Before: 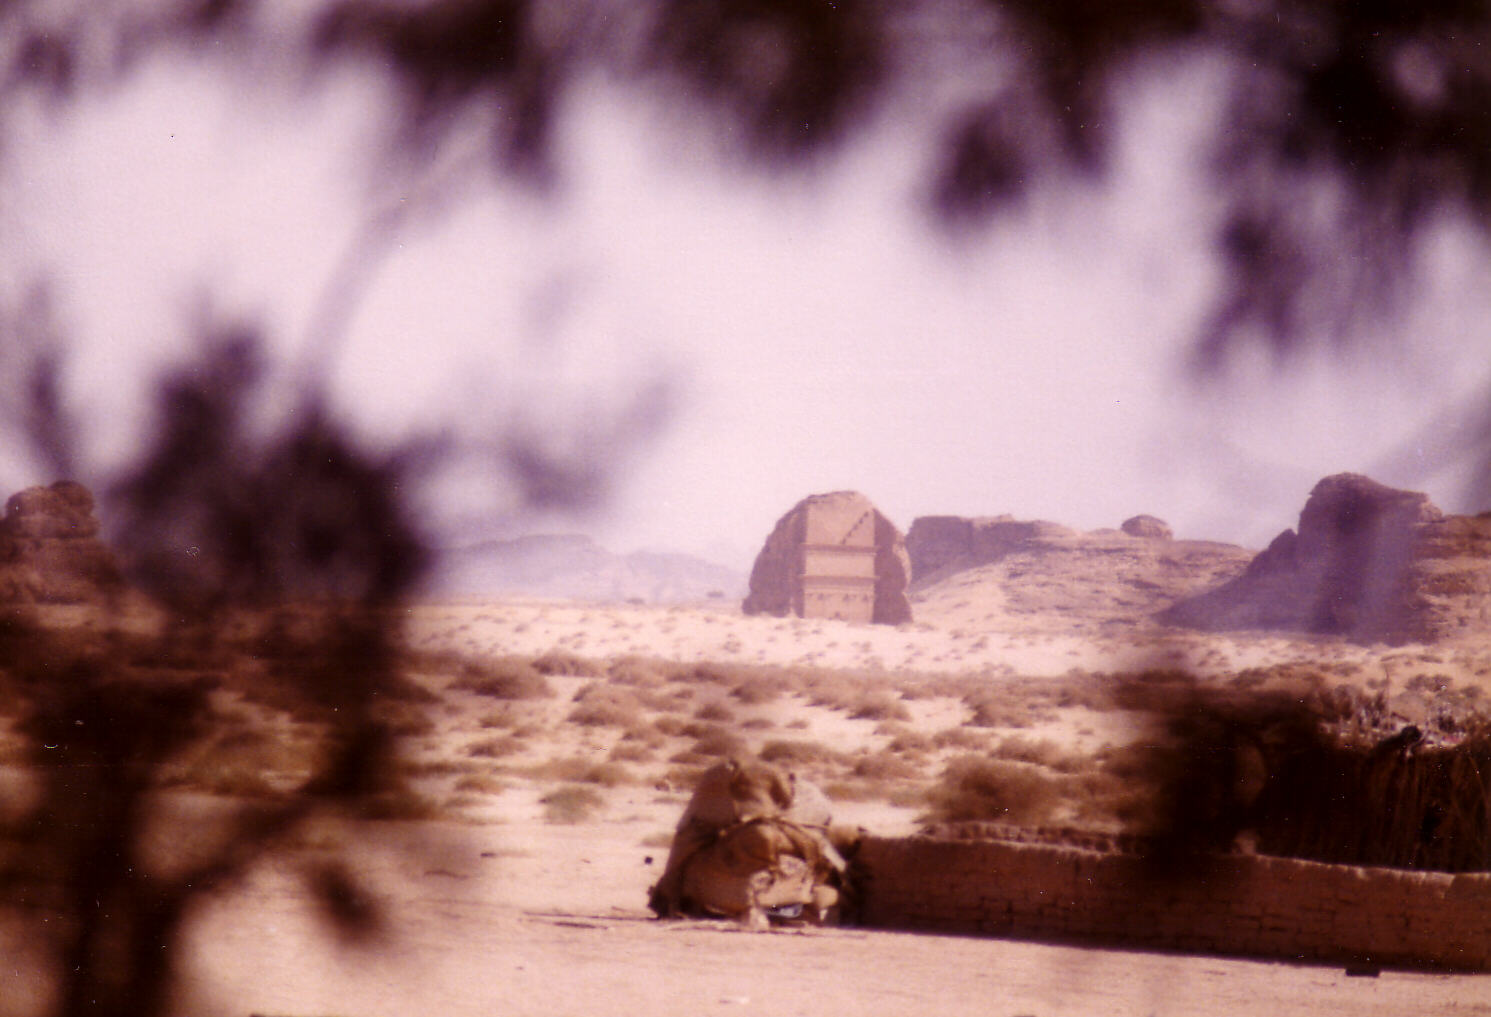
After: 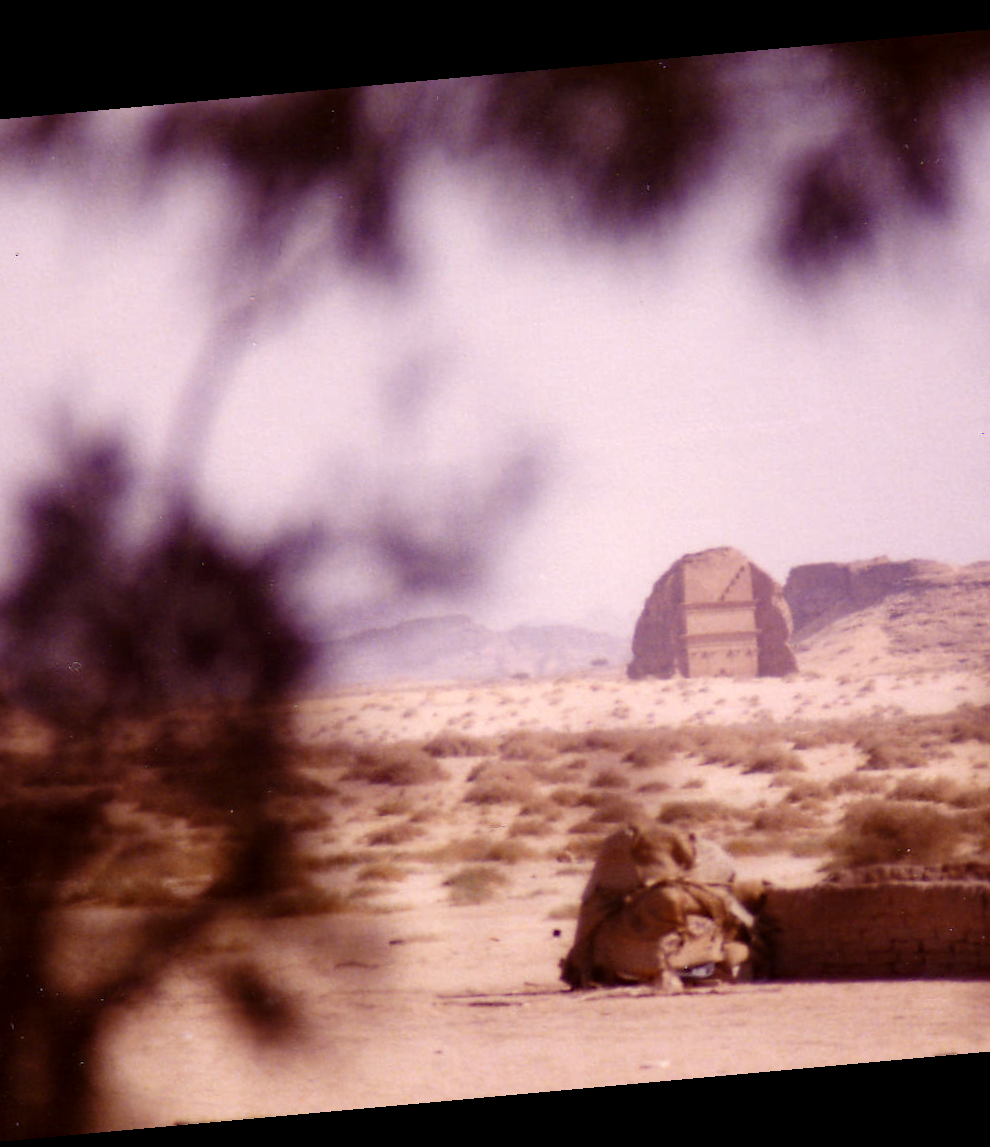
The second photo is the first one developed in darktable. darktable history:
rotate and perspective: rotation -5.2°, automatic cropping off
haze removal: compatibility mode true, adaptive false
crop: left 10.644%, right 26.528%
